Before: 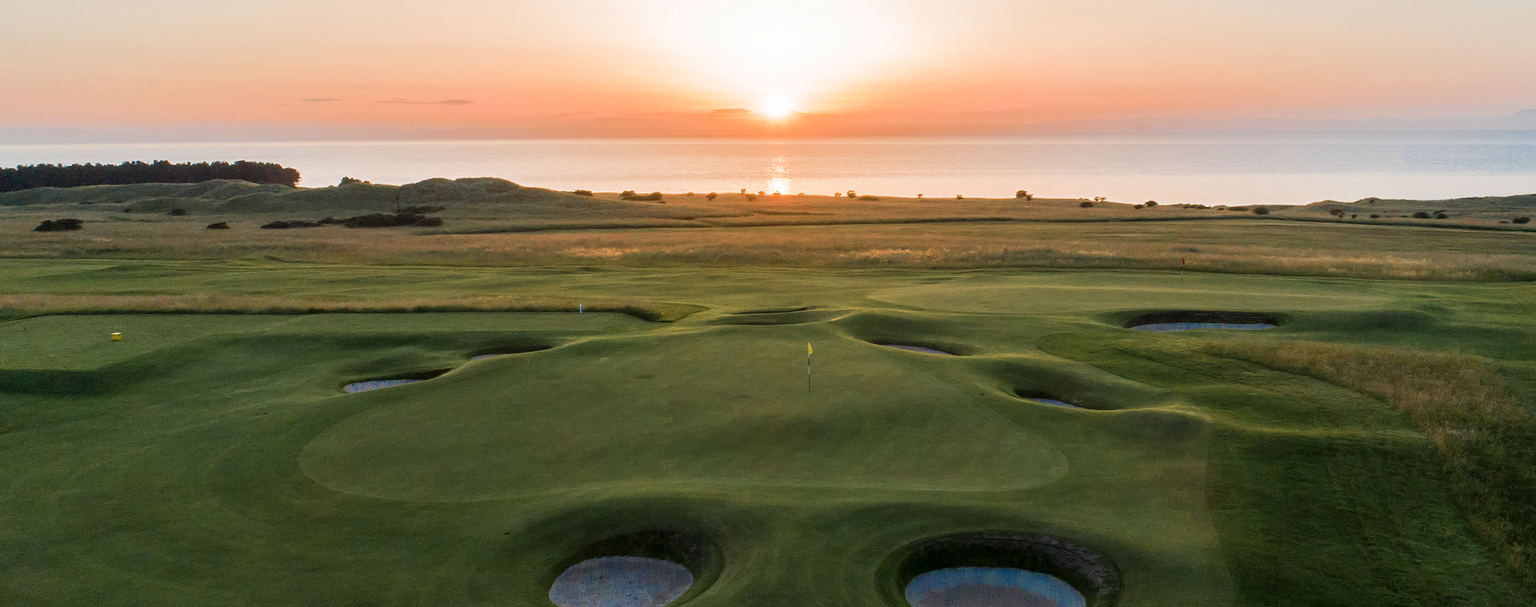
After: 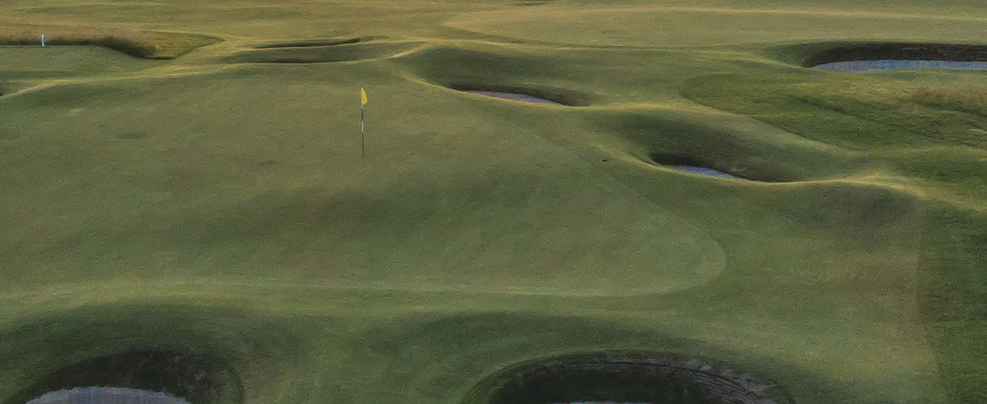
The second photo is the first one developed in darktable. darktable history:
contrast brightness saturation: contrast -0.131, brightness 0.042, saturation -0.136
crop: left 35.858%, top 46.22%, right 18.218%, bottom 6.15%
shadows and highlights: soften with gaussian
